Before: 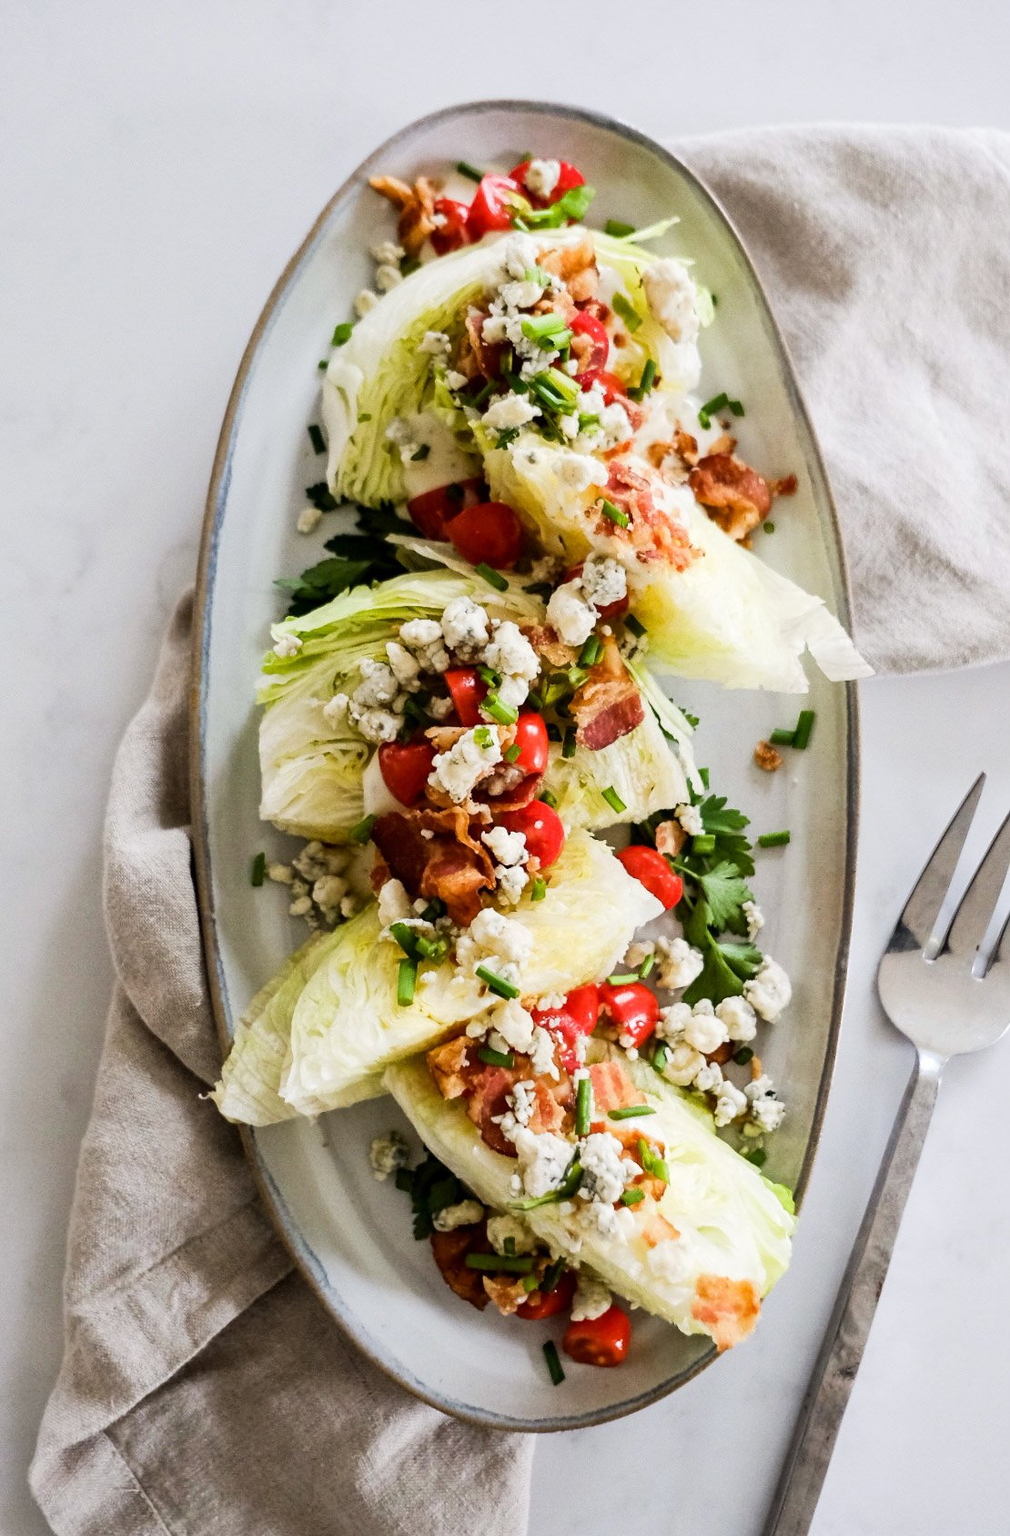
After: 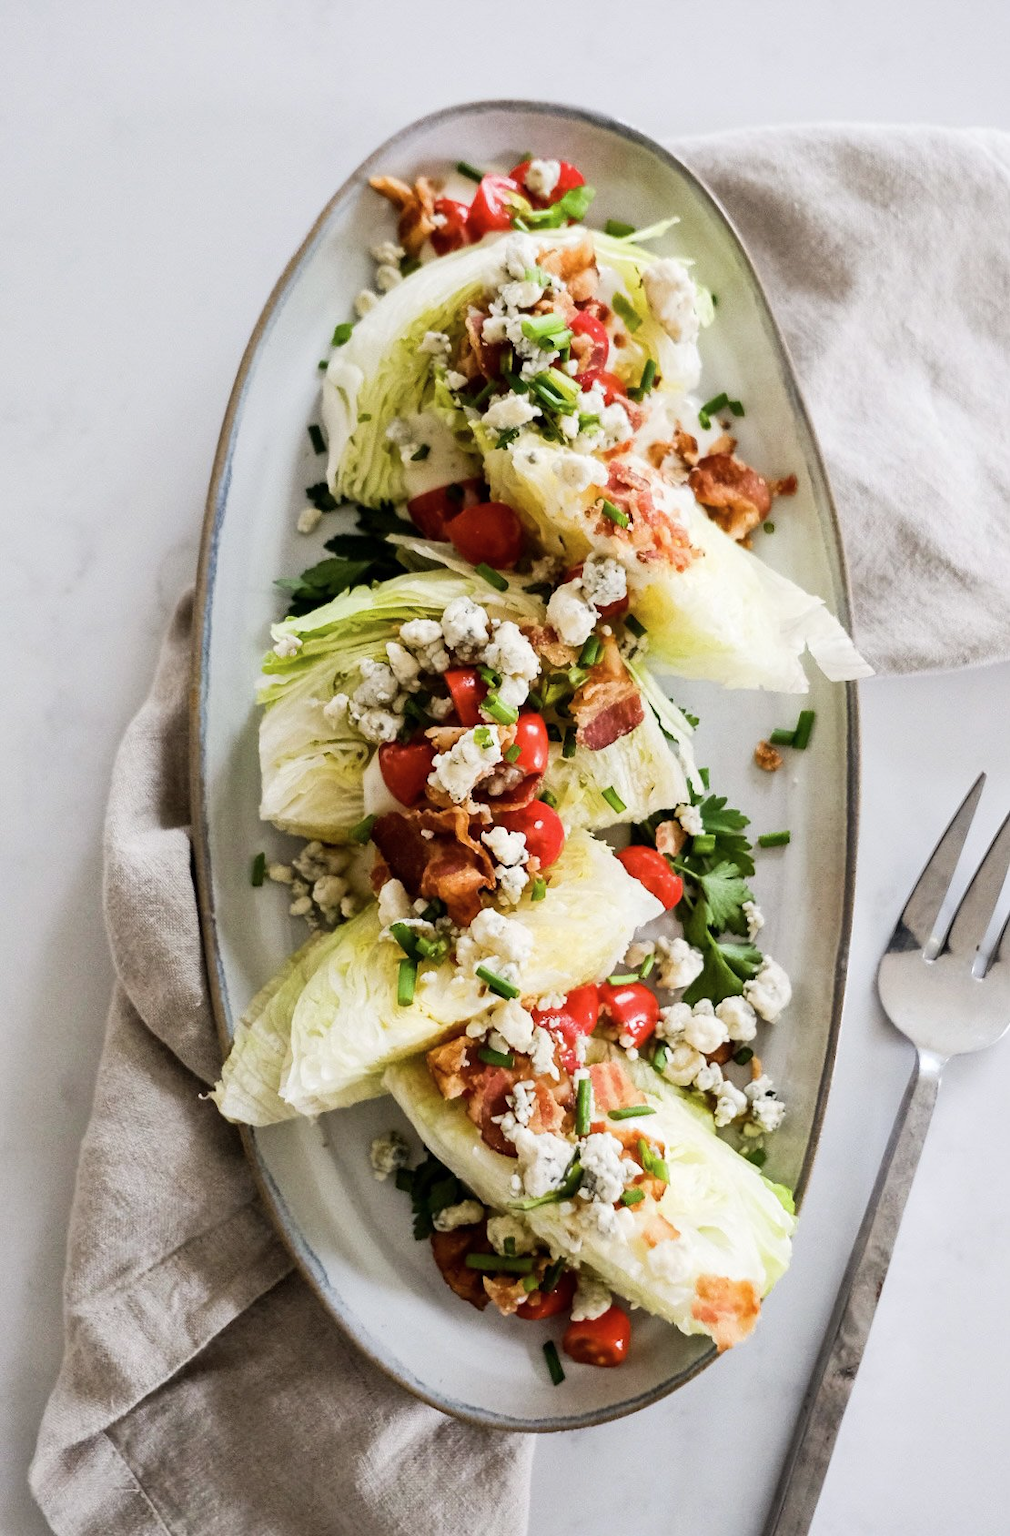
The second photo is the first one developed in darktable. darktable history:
contrast brightness saturation: saturation -0.096
